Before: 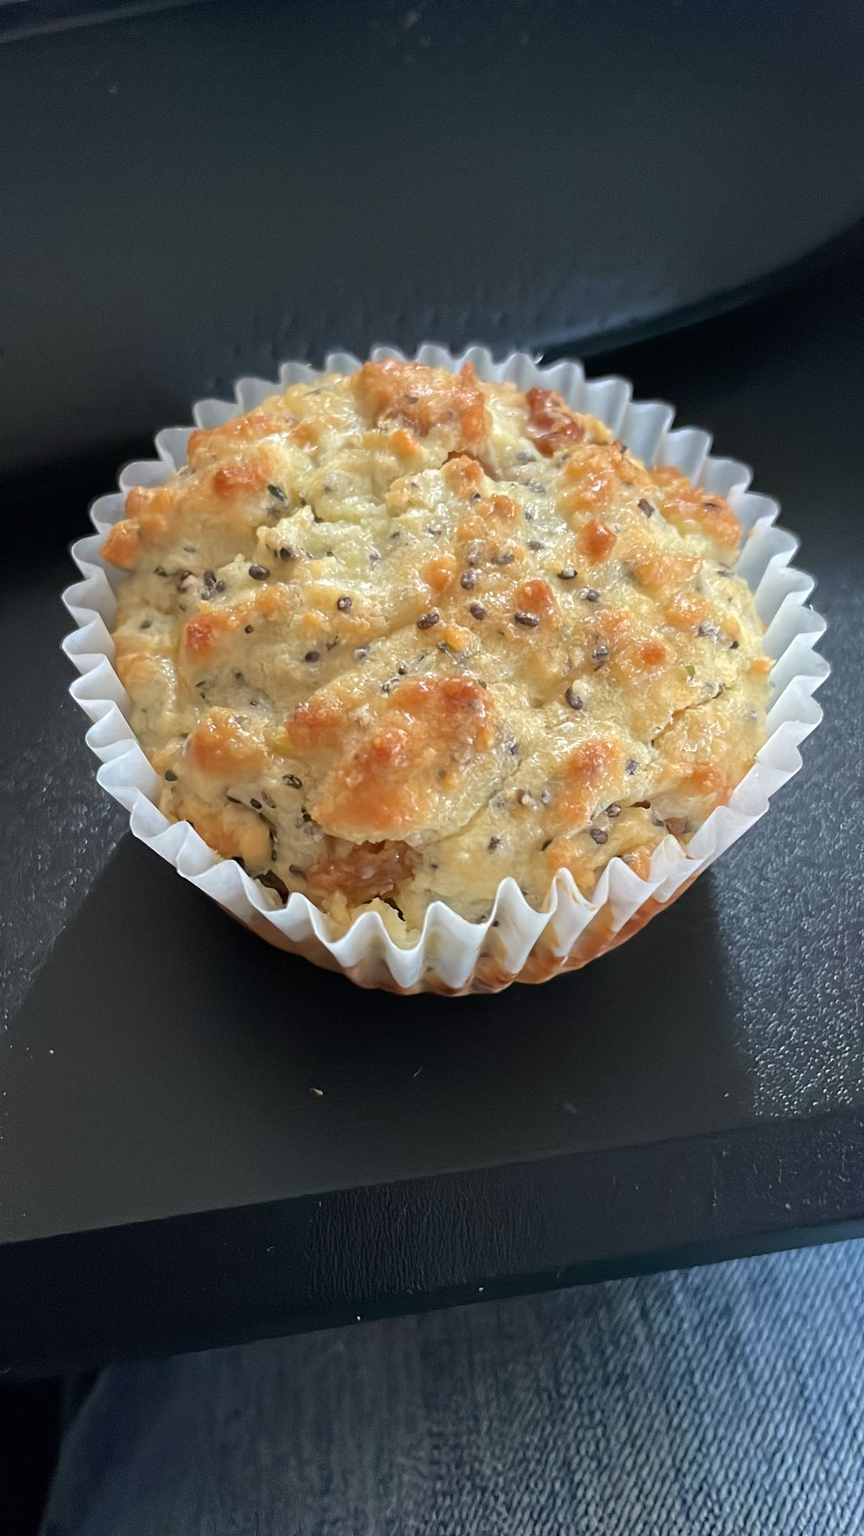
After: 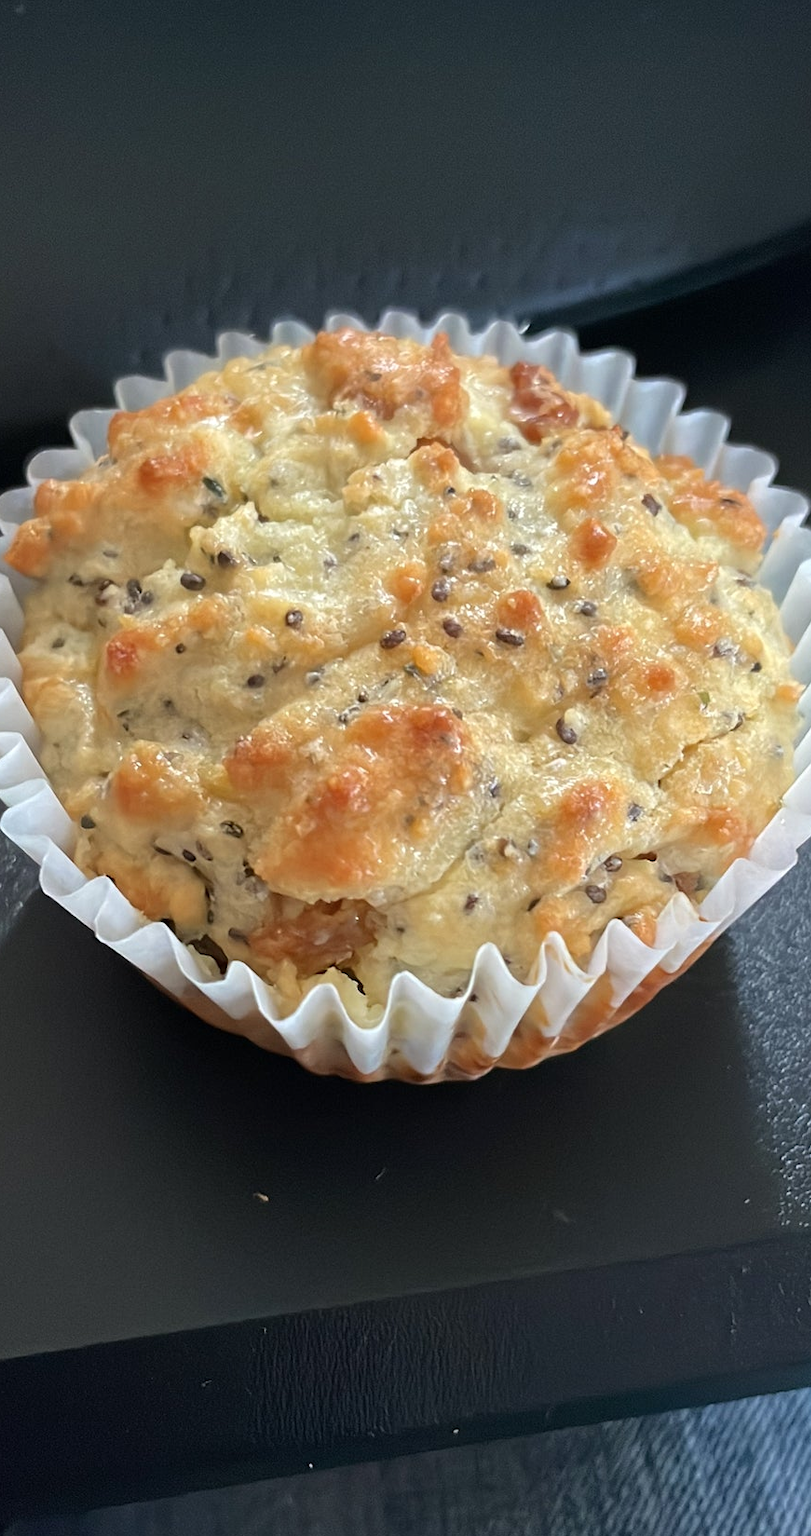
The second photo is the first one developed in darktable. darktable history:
crop: left 11.225%, top 5.381%, right 9.565%, bottom 10.314%
tone equalizer: on, module defaults
